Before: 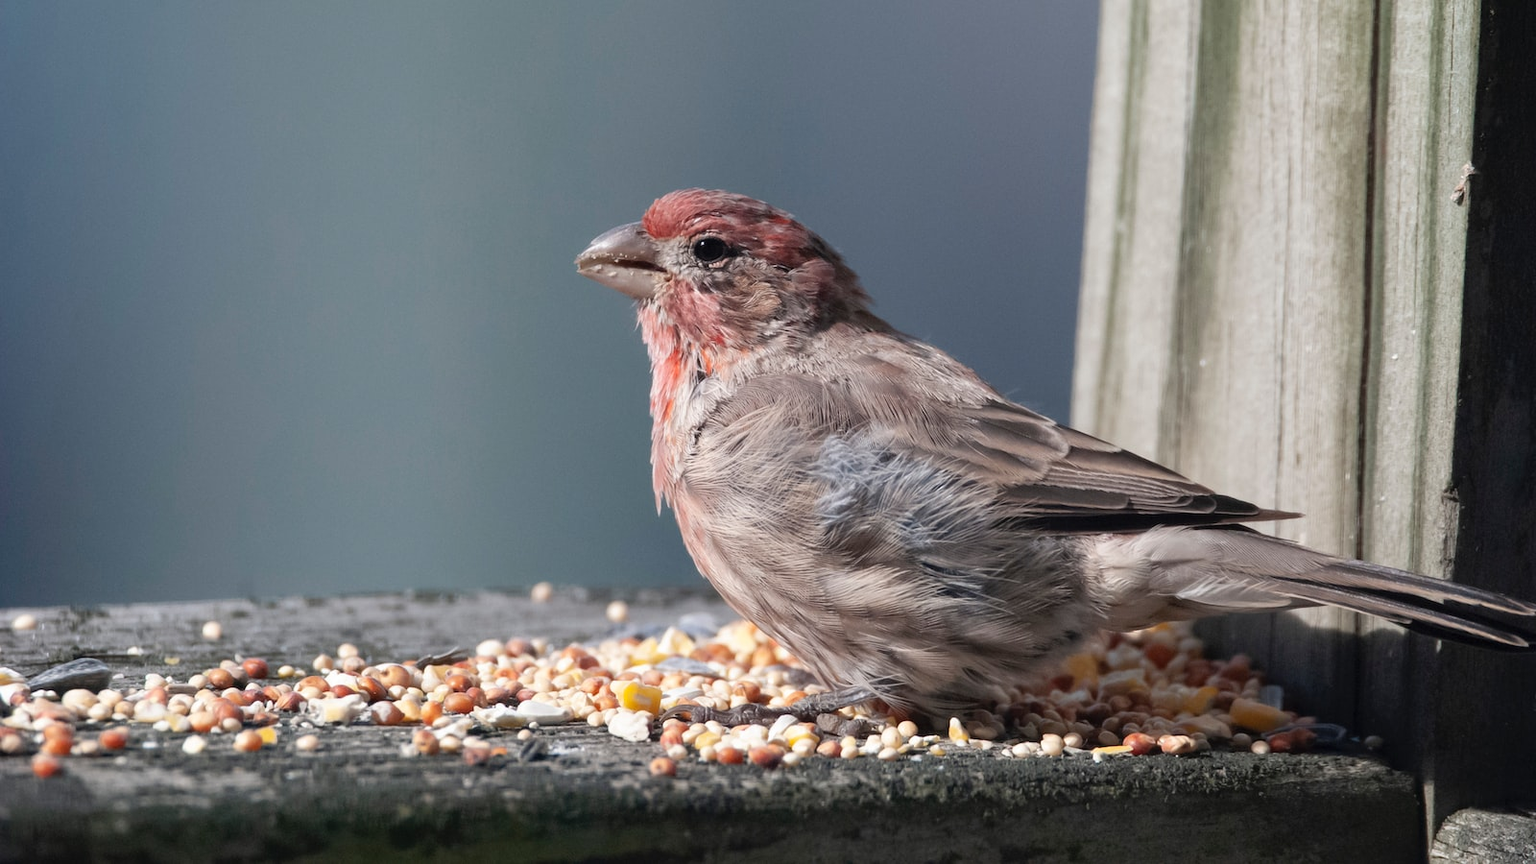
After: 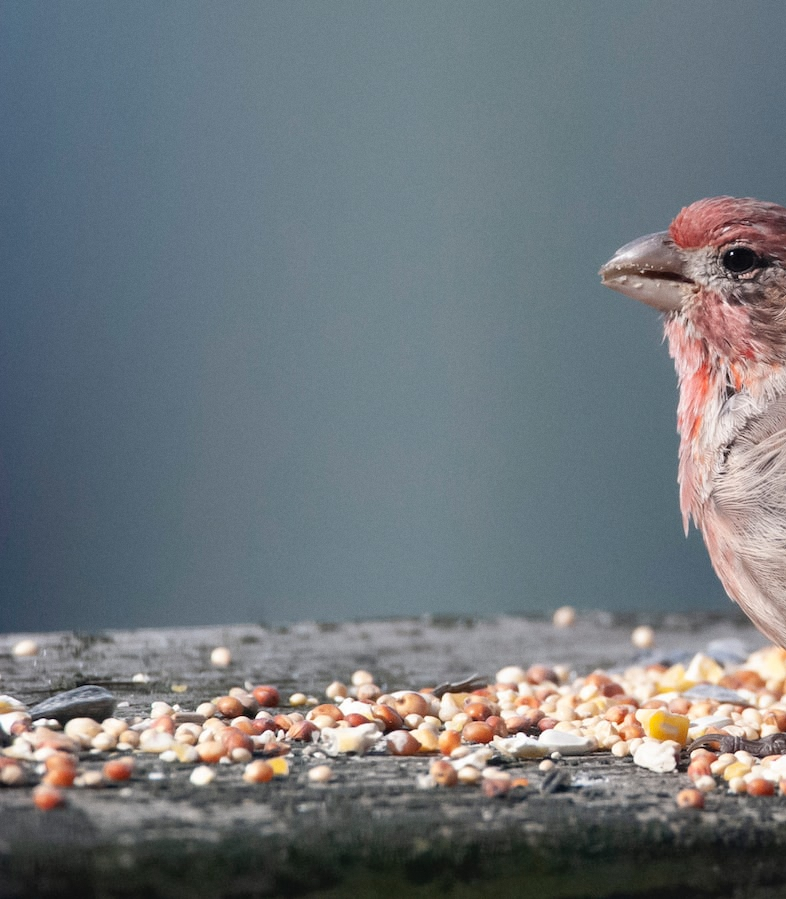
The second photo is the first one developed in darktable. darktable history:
grain: coarseness 0.09 ISO, strength 10%
crop and rotate: left 0%, top 0%, right 50.845%
